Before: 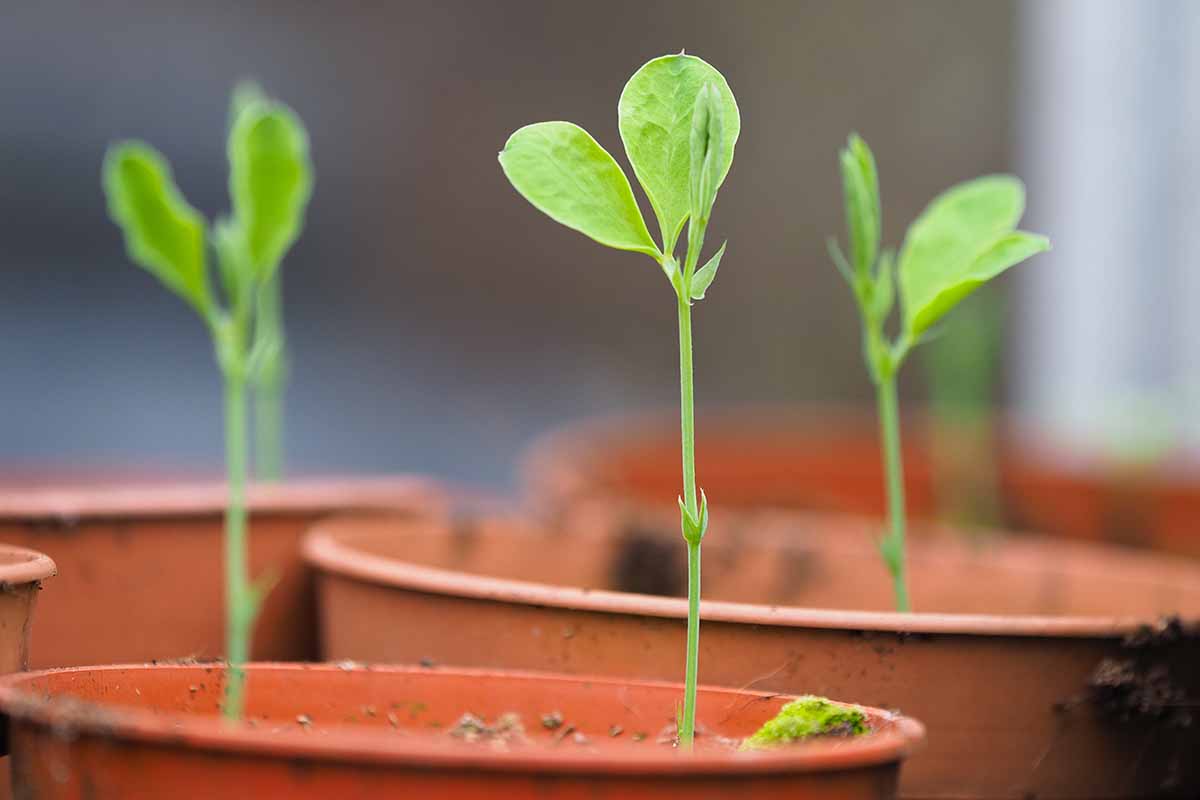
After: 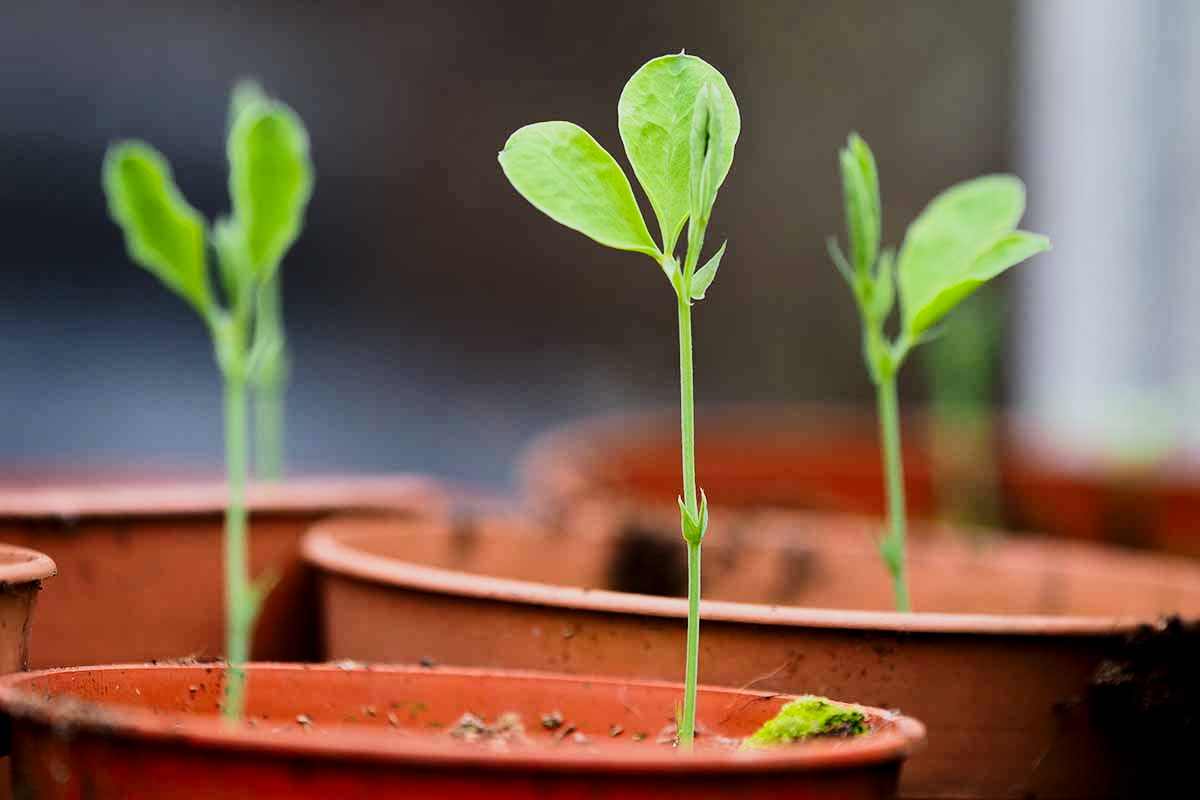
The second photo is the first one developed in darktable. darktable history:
filmic rgb: black relative exposure -5.14 EV, white relative exposure 3.95 EV, hardness 2.9, contrast 1.297, highlights saturation mix -31.47%, contrast in shadows safe
shadows and highlights: radius 109.46, shadows 23.61, highlights -58.82, low approximation 0.01, soften with gaussian
contrast brightness saturation: contrast 0.197, brightness -0.112, saturation 0.103
